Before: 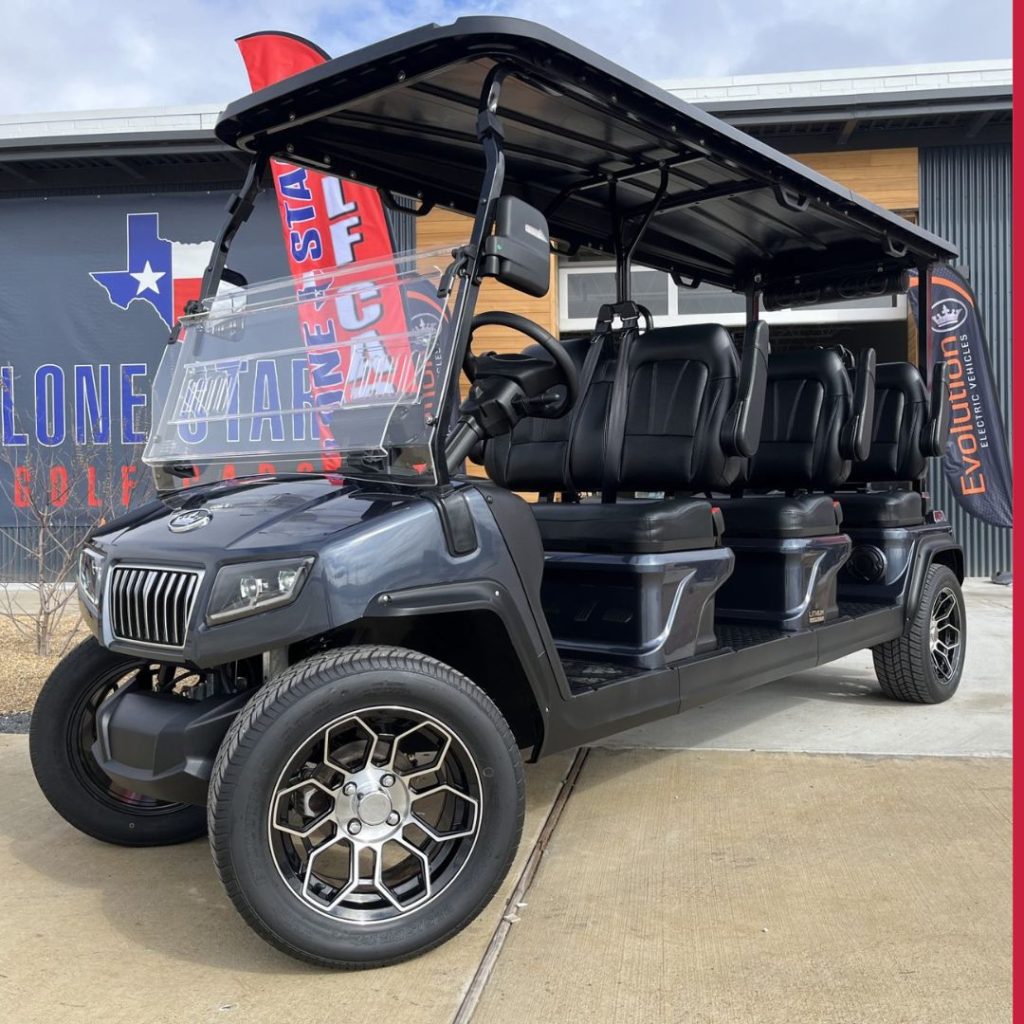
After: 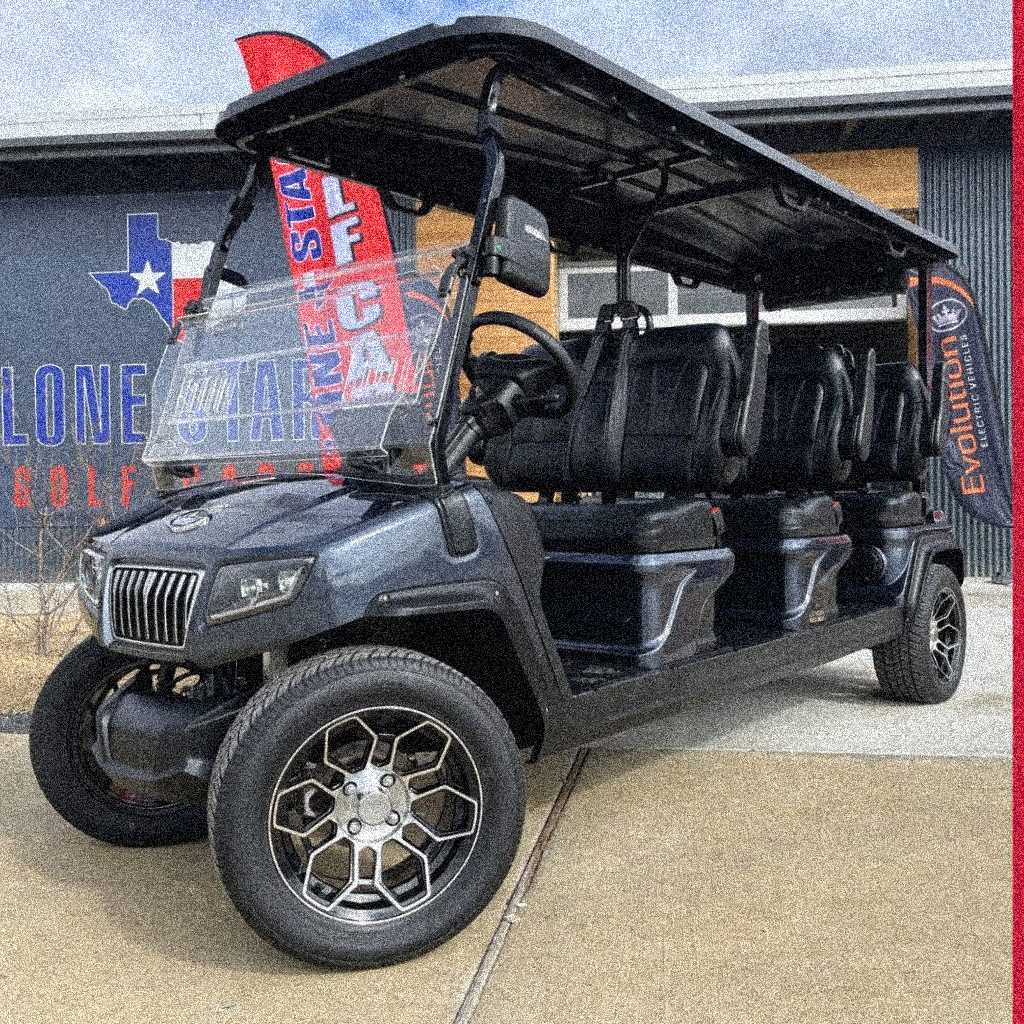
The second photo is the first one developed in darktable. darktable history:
tone equalizer: on, module defaults
white balance: emerald 1
grain: coarseness 3.75 ISO, strength 100%, mid-tones bias 0%
